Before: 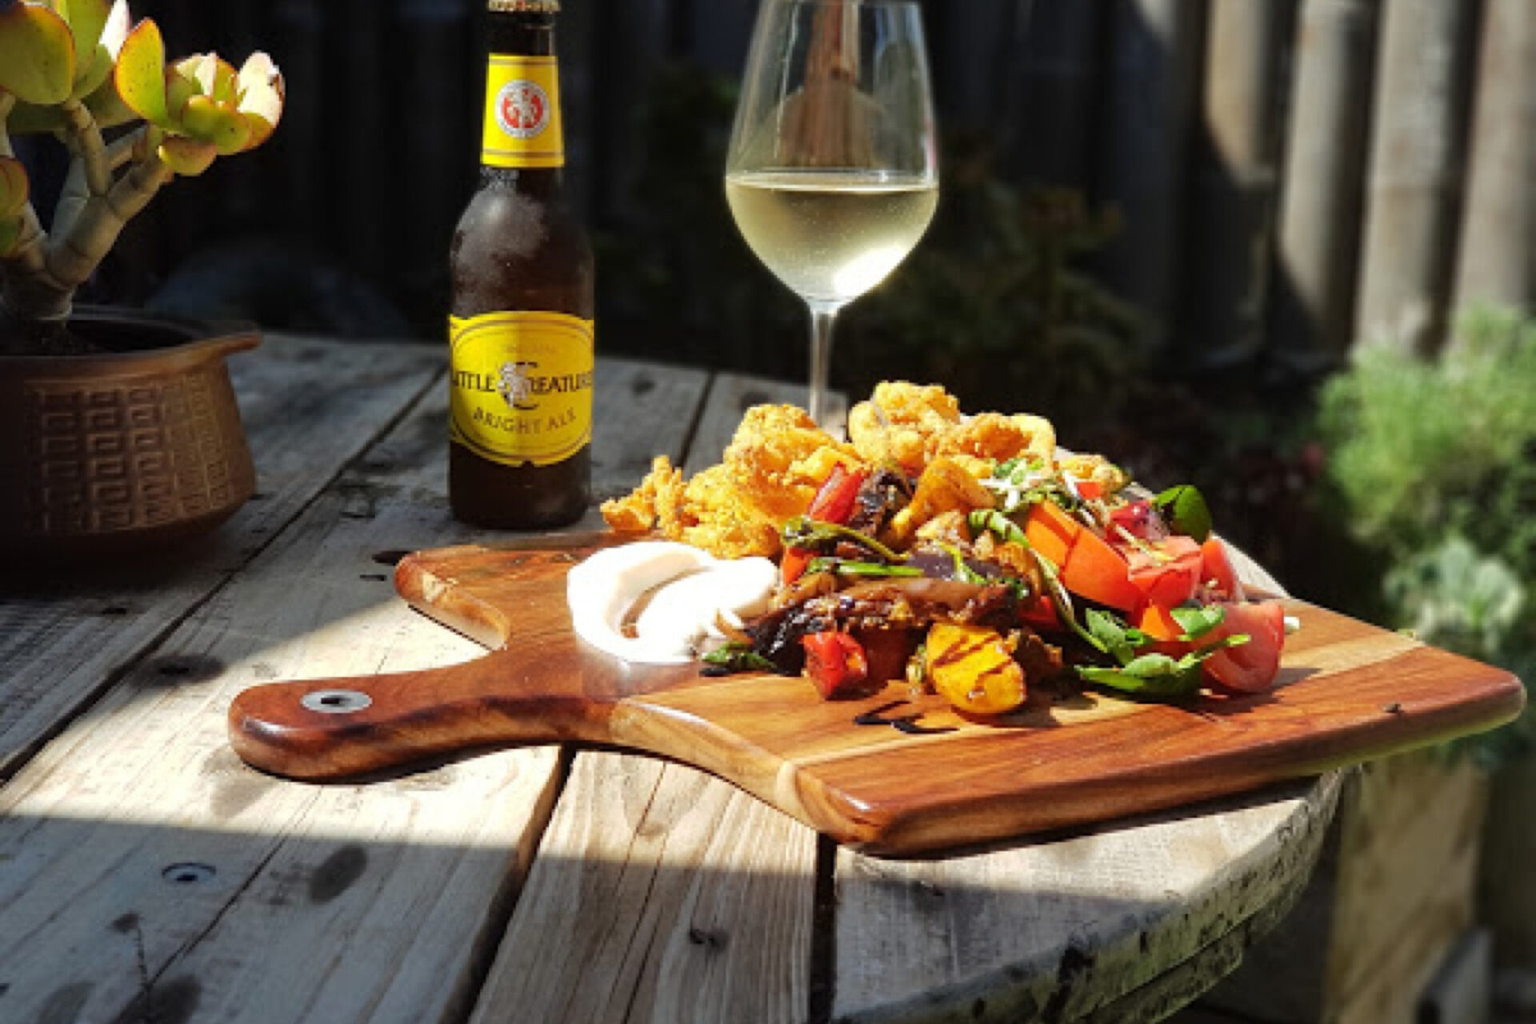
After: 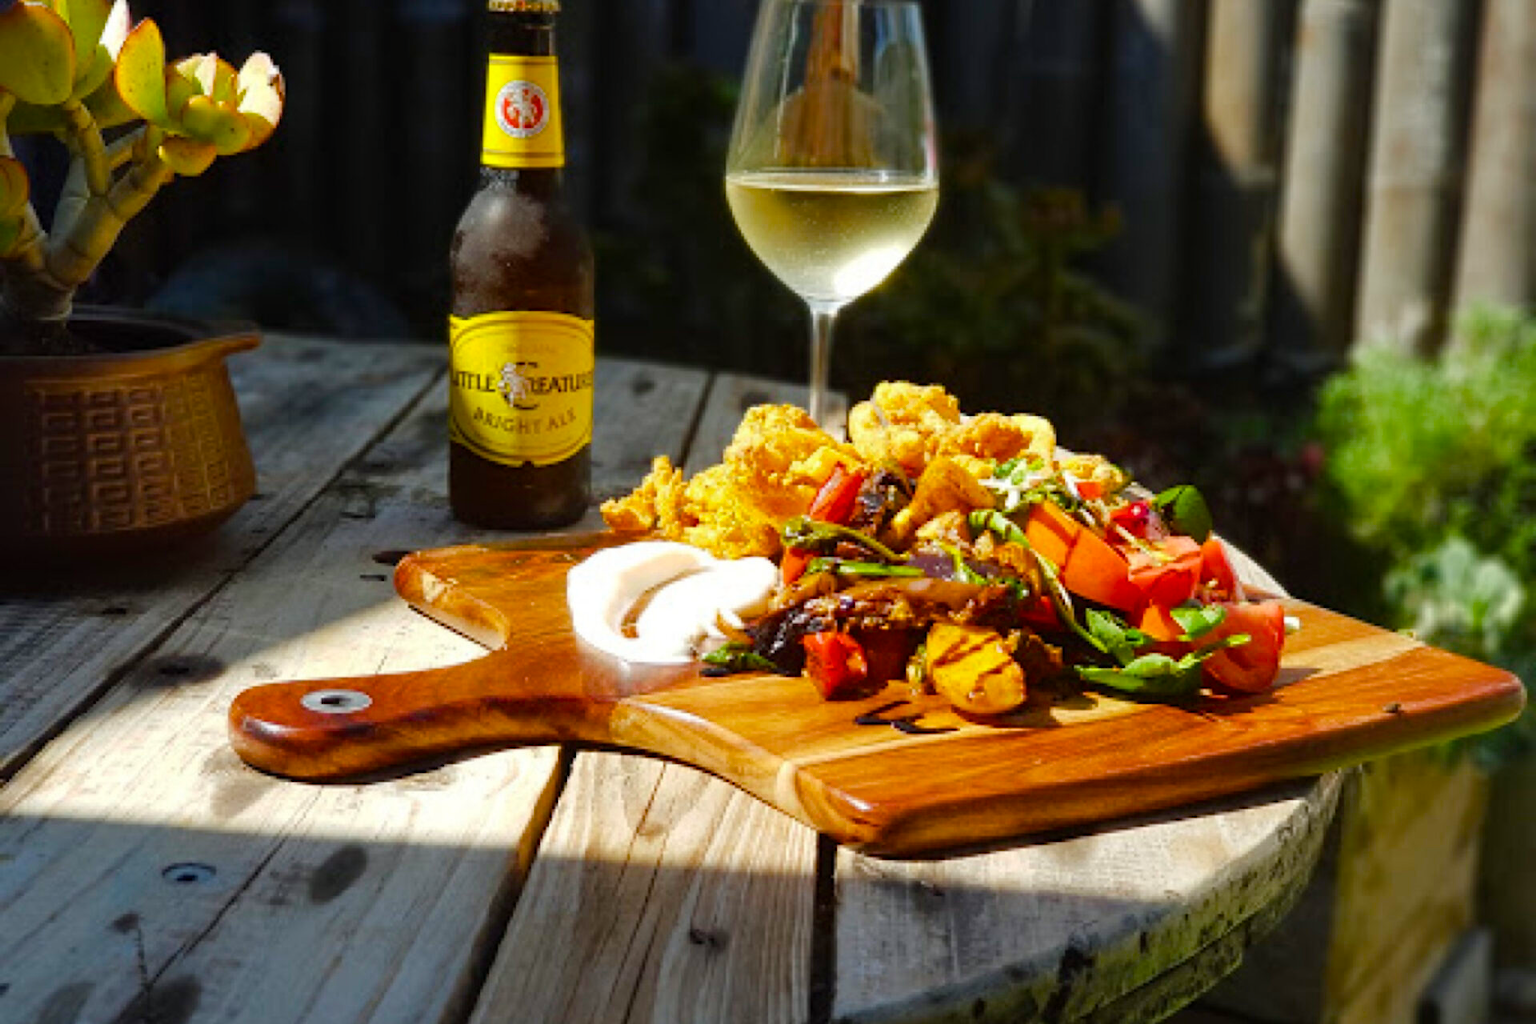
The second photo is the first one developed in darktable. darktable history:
color balance rgb: shadows lift › chroma 0.959%, shadows lift › hue 114.43°, perceptual saturation grading › global saturation 40.219%, perceptual saturation grading › highlights -25.08%, perceptual saturation grading › mid-tones 35.676%, perceptual saturation grading › shadows 34.79%
